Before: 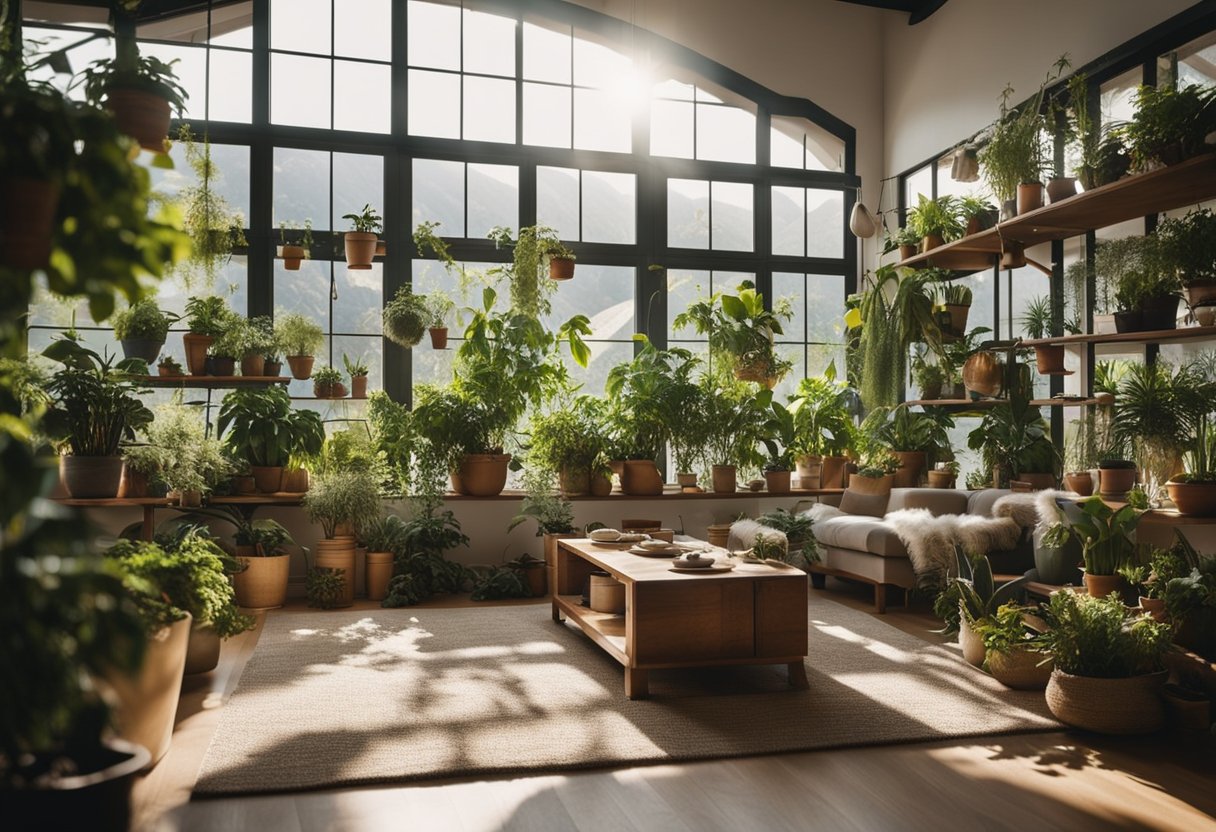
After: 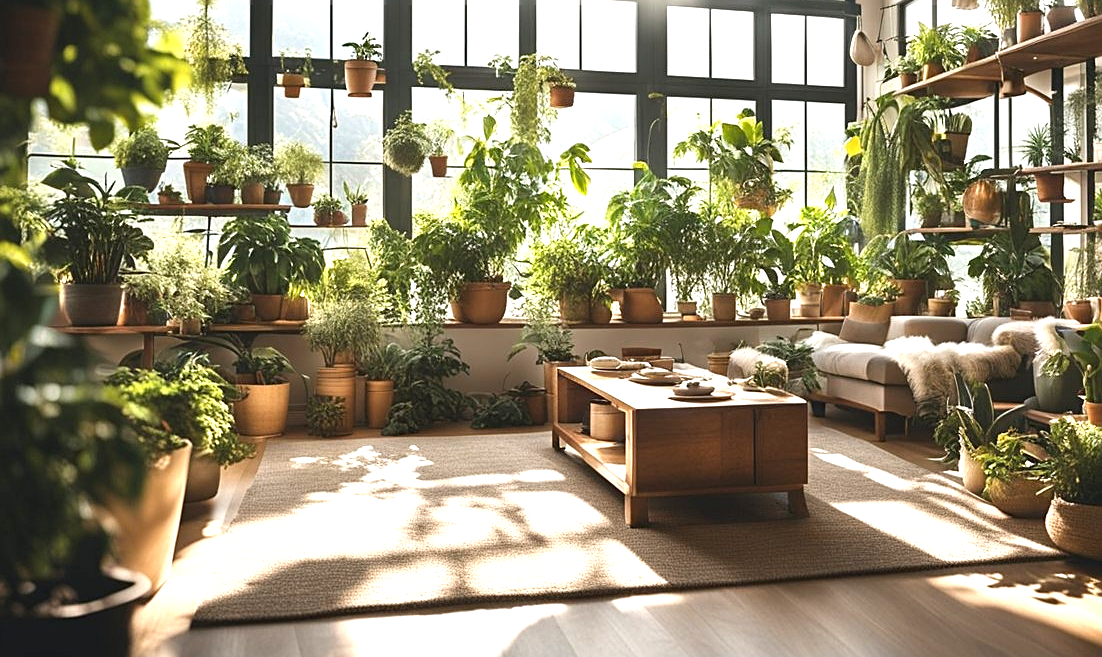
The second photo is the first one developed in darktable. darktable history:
exposure: black level correction 0, exposure 1.107 EV, compensate highlight preservation false
sharpen: on, module defaults
crop: top 20.702%, right 9.331%, bottom 0.314%
